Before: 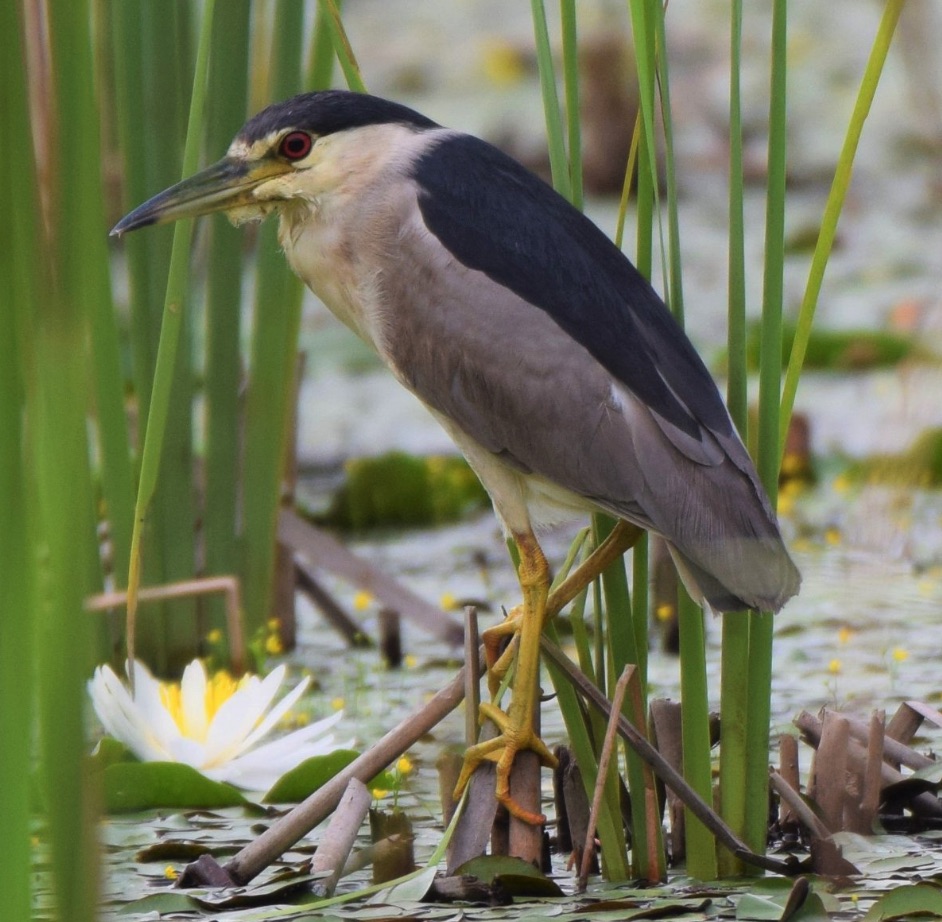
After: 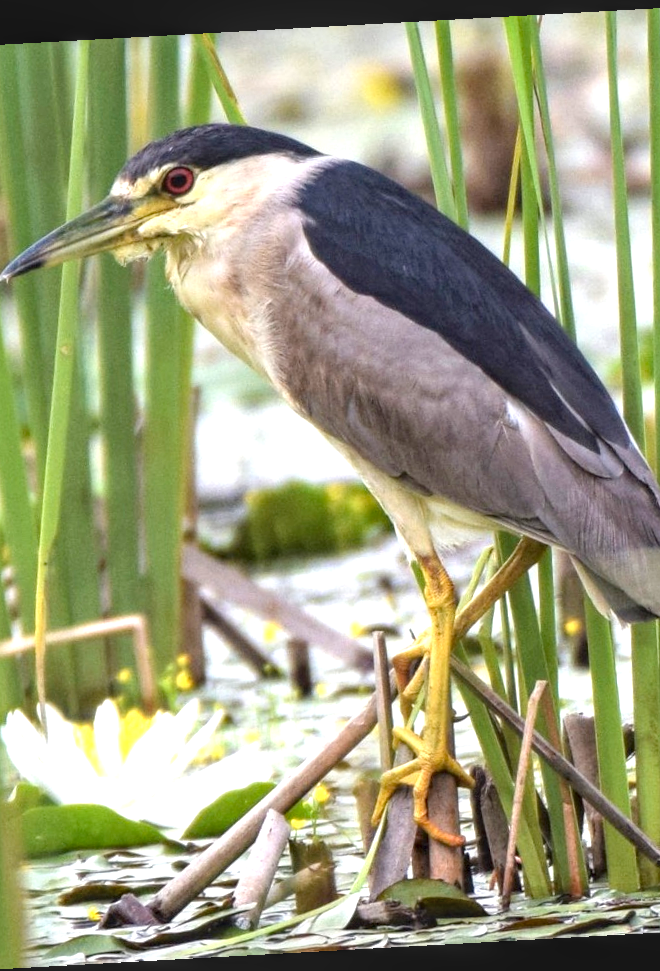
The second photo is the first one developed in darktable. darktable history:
haze removal: adaptive false
rotate and perspective: rotation -3.18°, automatic cropping off
exposure: black level correction -0.005, exposure 1.002 EV, compensate highlight preservation false
crop and rotate: left 12.648%, right 20.685%
local contrast: highlights 25%, detail 150%
